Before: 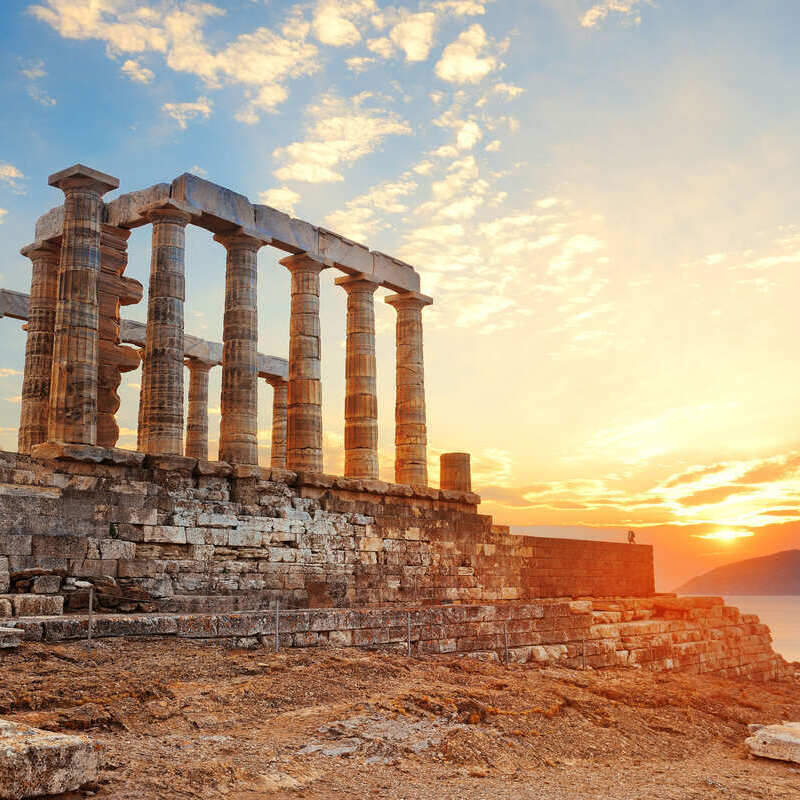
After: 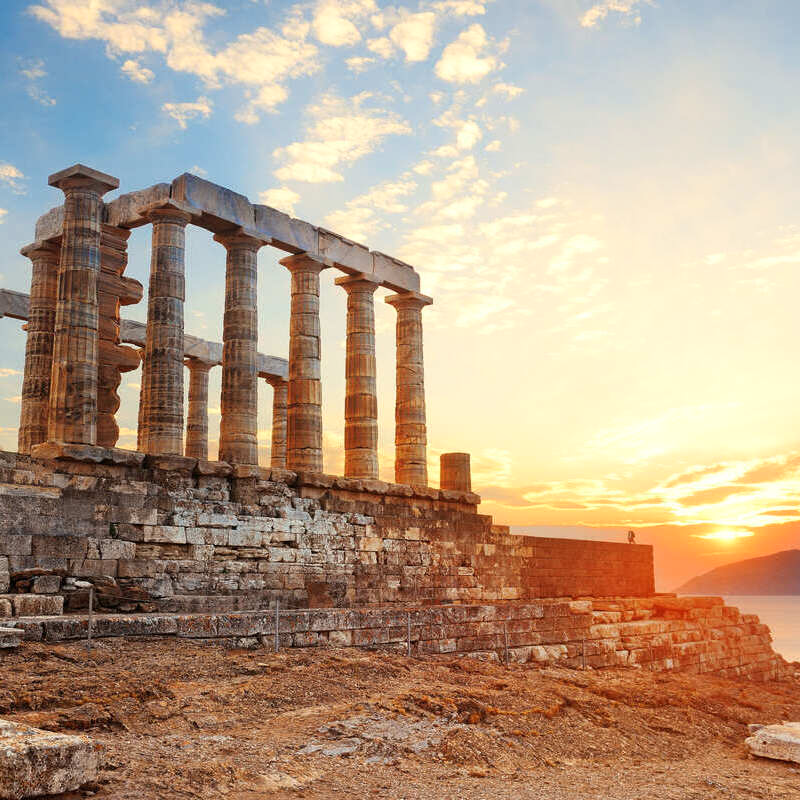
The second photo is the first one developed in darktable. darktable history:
shadows and highlights: shadows 0.472, highlights 39.1
exposure: compensate highlight preservation false
